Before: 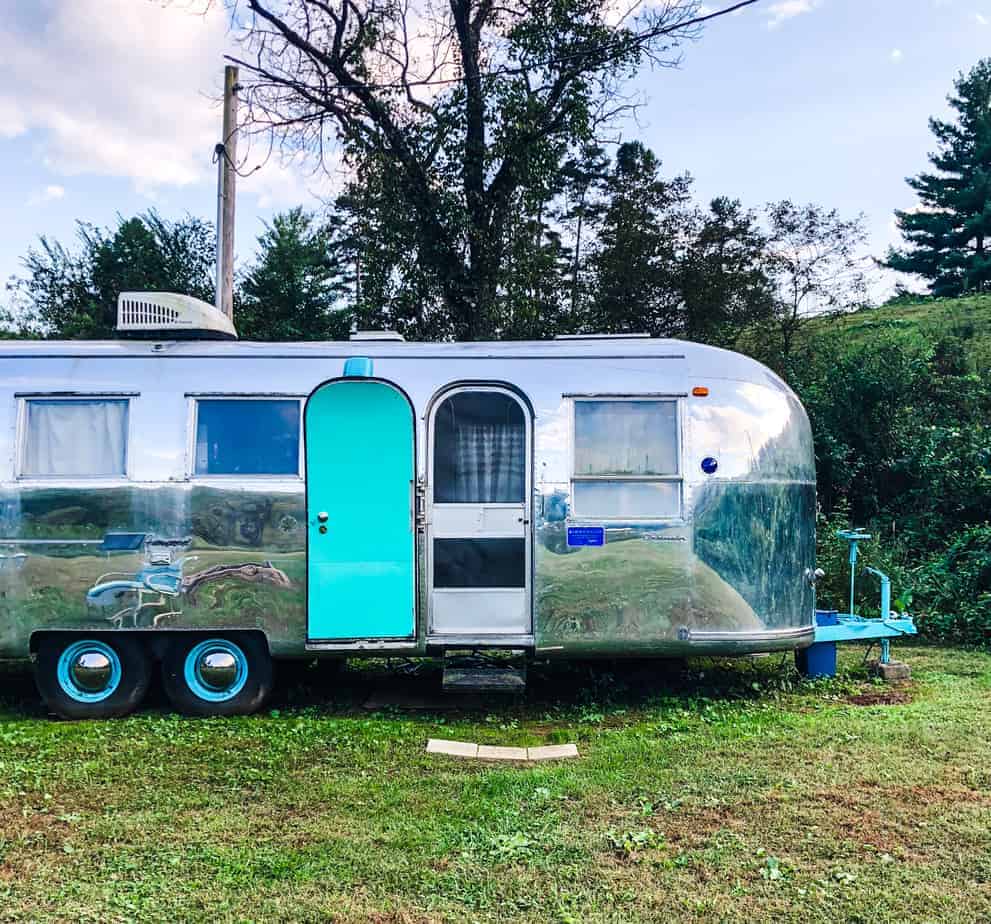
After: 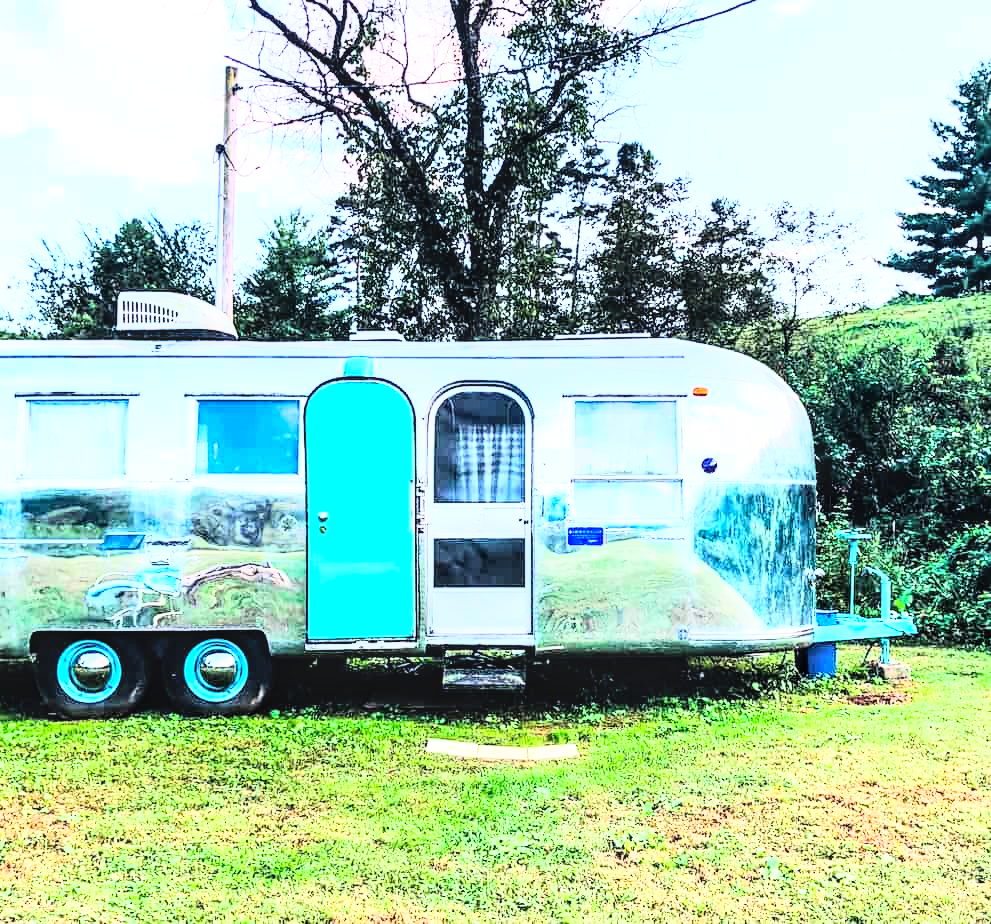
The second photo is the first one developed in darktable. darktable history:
local contrast: detail 130%
exposure: black level correction 0, exposure 1.1 EV, compensate exposure bias true, compensate highlight preservation false
rgb curve: curves: ch0 [(0, 0) (0.21, 0.15) (0.24, 0.21) (0.5, 0.75) (0.75, 0.96) (0.89, 0.99) (1, 1)]; ch1 [(0, 0.02) (0.21, 0.13) (0.25, 0.2) (0.5, 0.67) (0.75, 0.9) (0.89, 0.97) (1, 1)]; ch2 [(0, 0.02) (0.21, 0.13) (0.25, 0.2) (0.5, 0.67) (0.75, 0.9) (0.89, 0.97) (1, 1)], compensate middle gray true
white balance: red 0.982, blue 1.018
